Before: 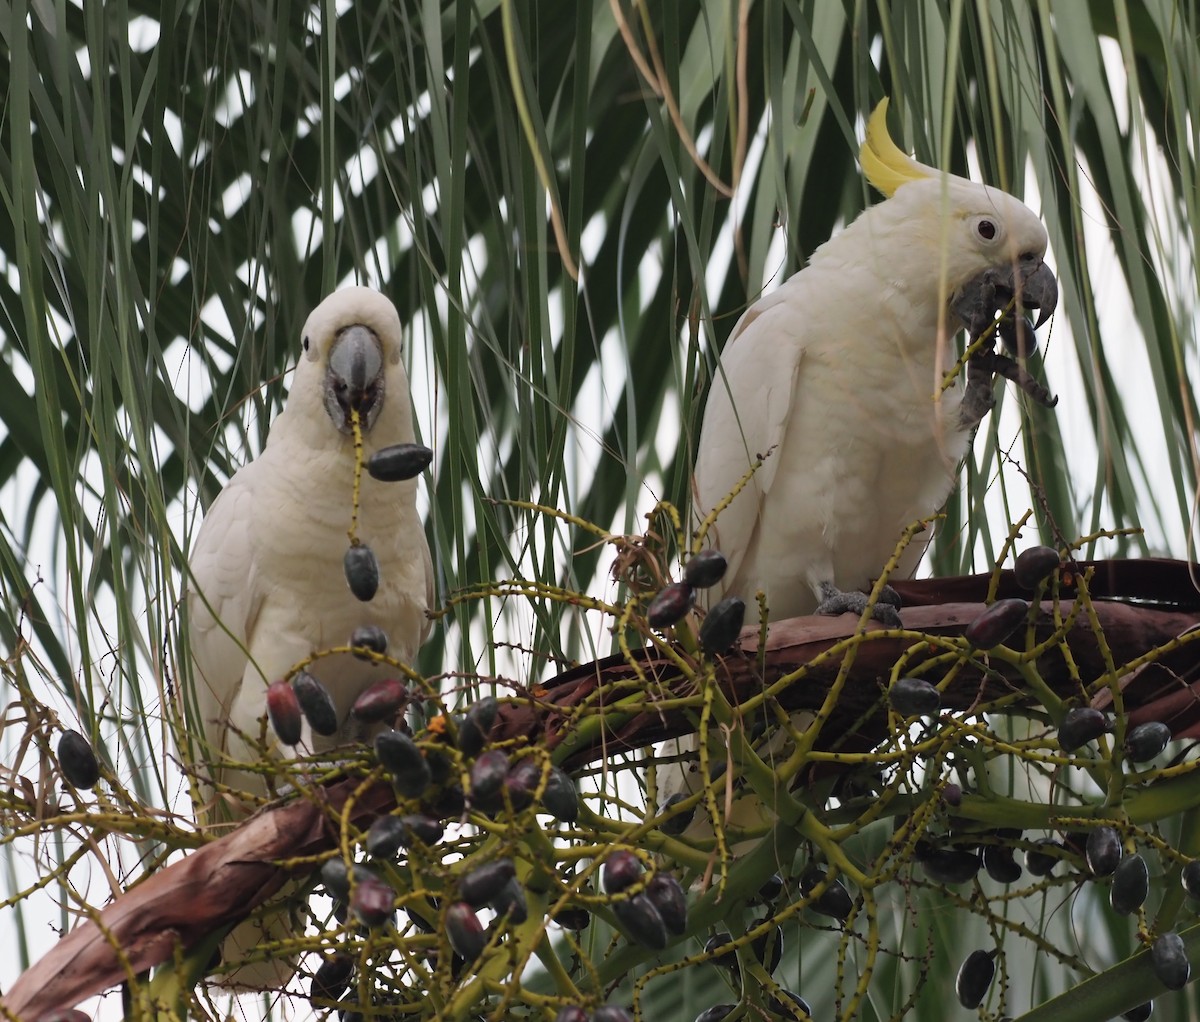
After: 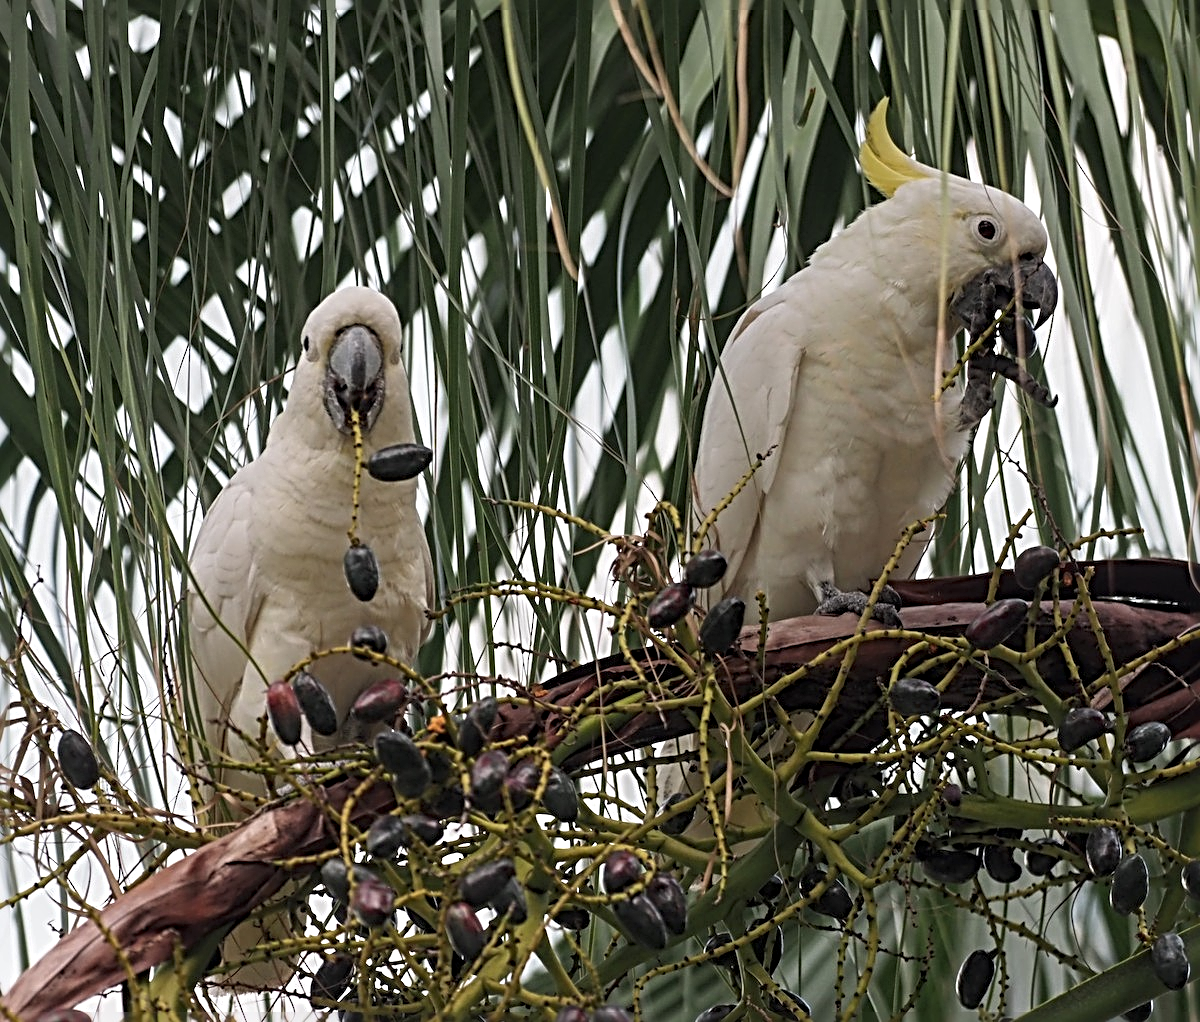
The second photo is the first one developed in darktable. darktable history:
sharpen: radius 3.69, amount 0.928
local contrast: detail 130%
